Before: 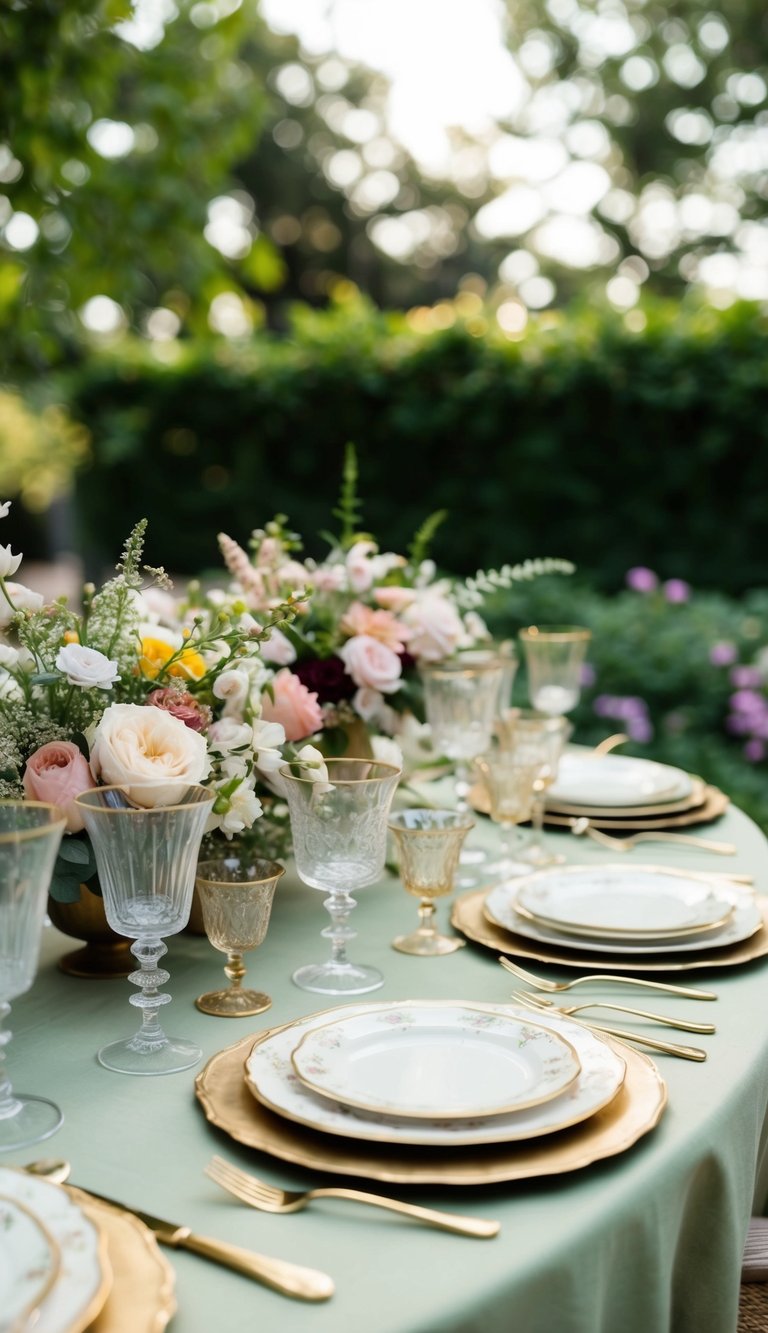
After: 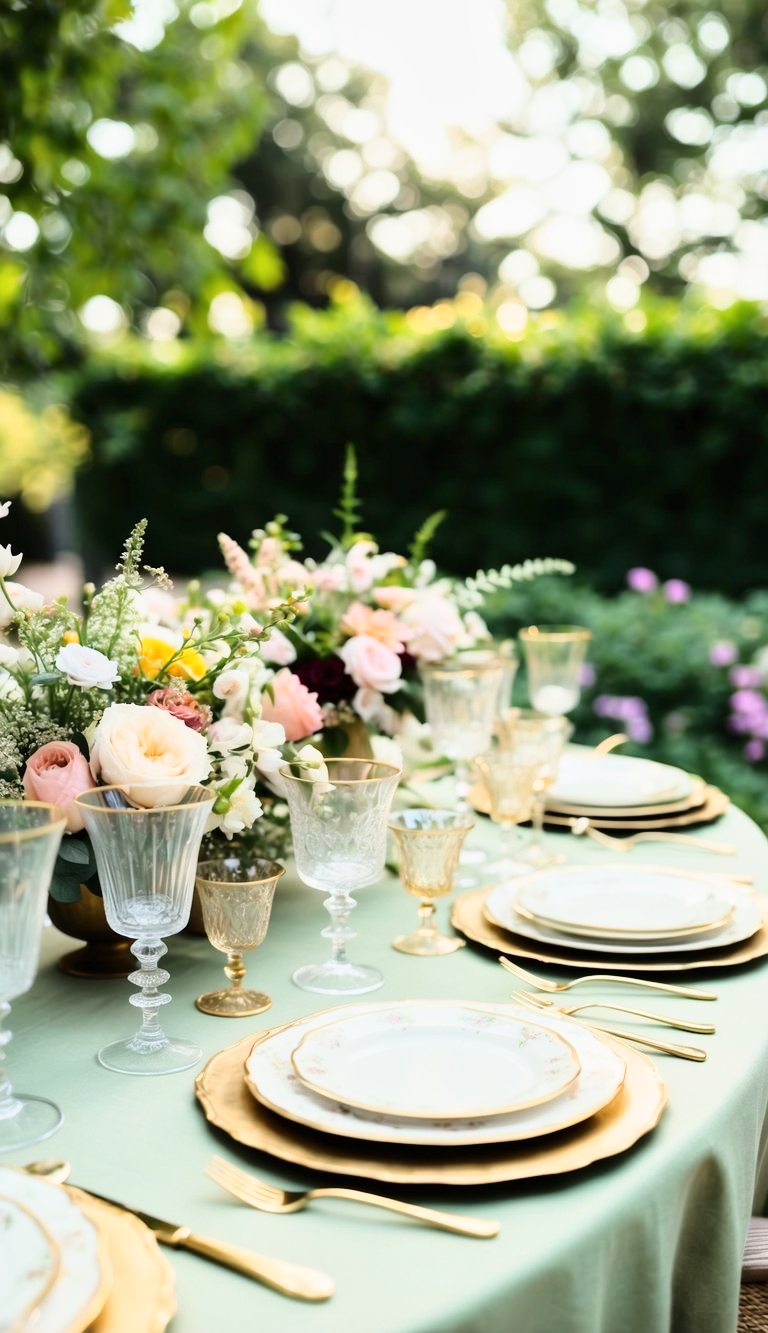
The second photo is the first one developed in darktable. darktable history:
base curve: curves: ch0 [(0, 0) (0.028, 0.03) (0.121, 0.232) (0.46, 0.748) (0.859, 0.968) (1, 1)]
tone equalizer: -8 EV -0.002 EV, -7 EV 0.005 EV, -6 EV -0.009 EV, -5 EV 0.011 EV, -4 EV -0.012 EV, -3 EV 0.007 EV, -2 EV -0.062 EV, -1 EV -0.293 EV, +0 EV -0.582 EV, smoothing diameter 2%, edges refinement/feathering 20, mask exposure compensation -1.57 EV, filter diffusion 5
